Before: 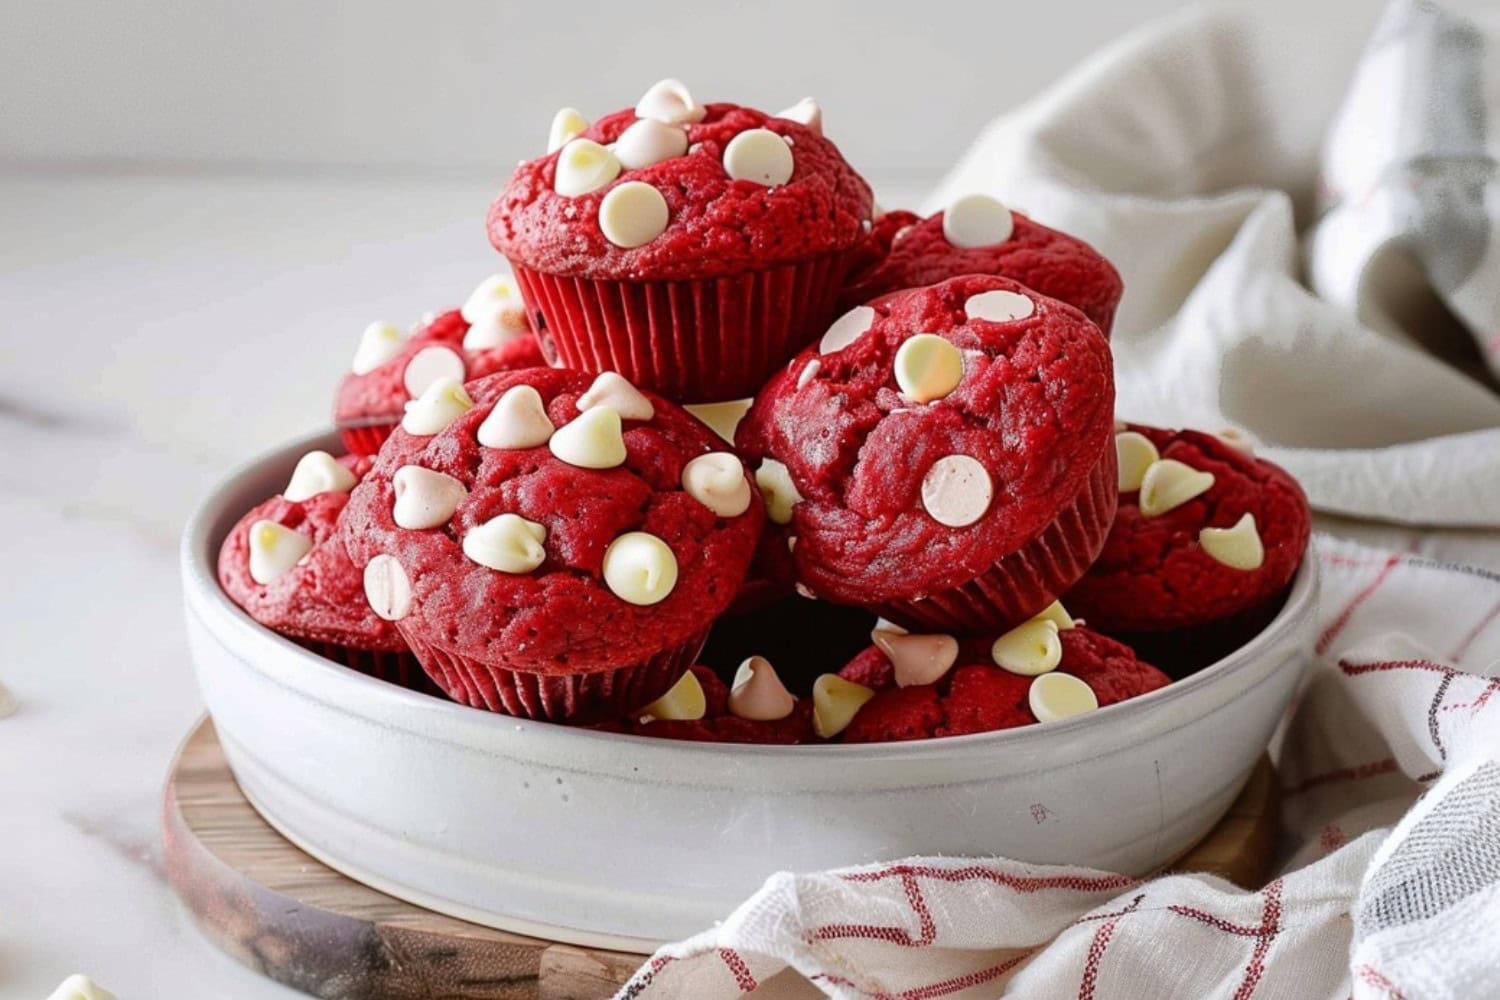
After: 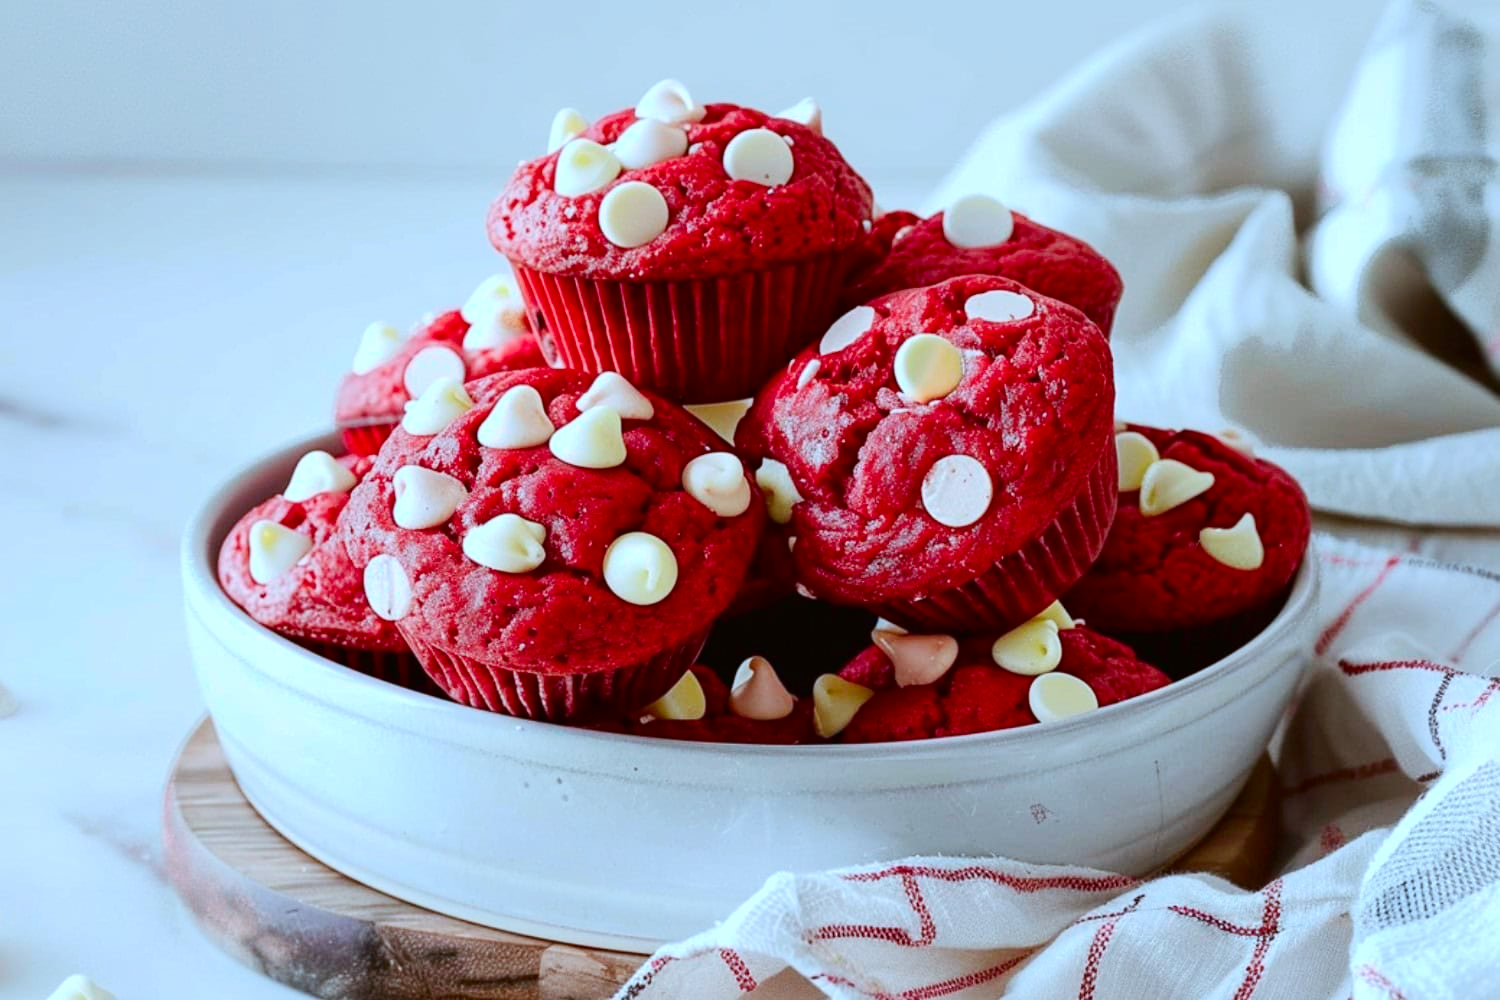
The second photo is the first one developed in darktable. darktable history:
base curve: curves: ch0 [(0, 0) (0.235, 0.266) (0.503, 0.496) (0.786, 0.72) (1, 1)], preserve colors none
color correction: highlights a* -9.65, highlights b* -21.04
contrast brightness saturation: contrast 0.173, saturation 0.301
